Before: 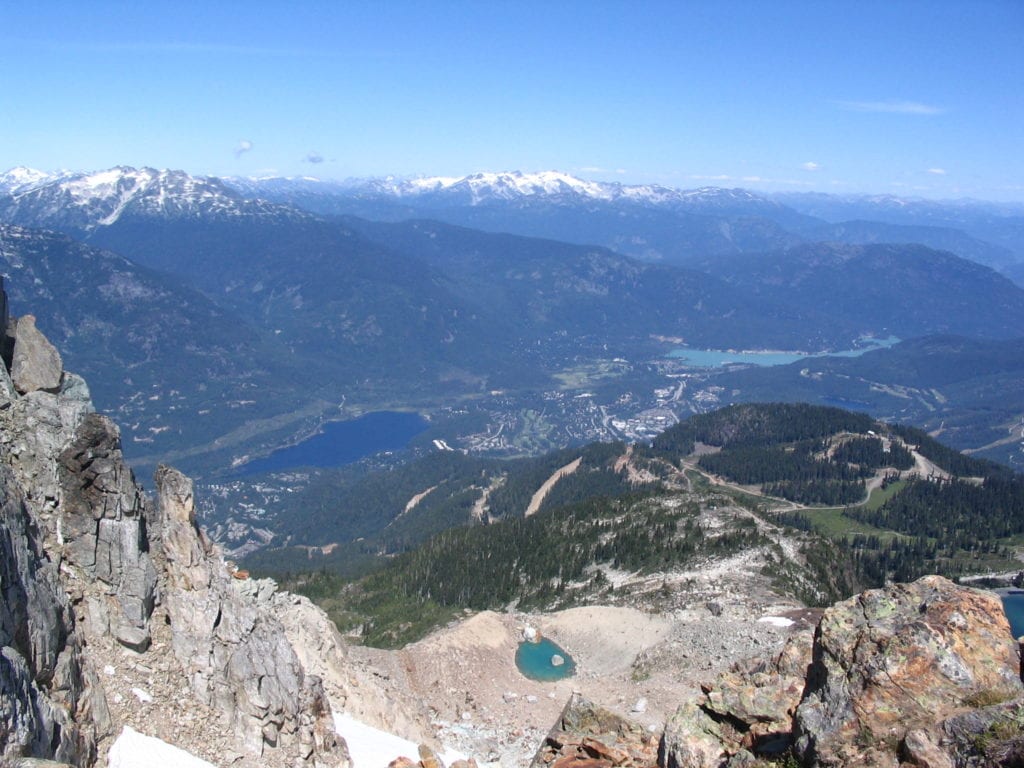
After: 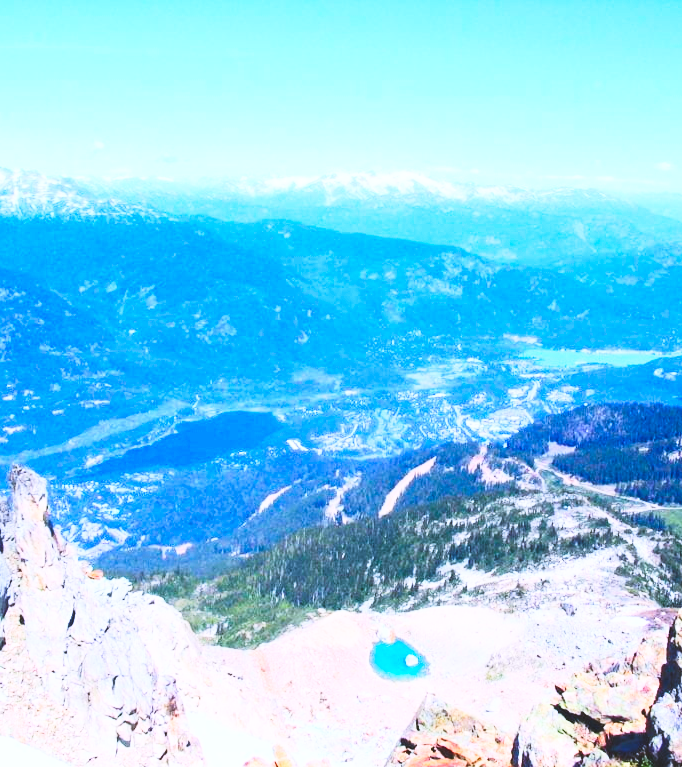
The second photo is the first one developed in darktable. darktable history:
contrast brightness saturation: contrast 0.39, brightness 0.53
color correction: saturation 1.34
base curve: curves: ch0 [(0, 0) (0.032, 0.025) (0.121, 0.166) (0.206, 0.329) (0.605, 0.79) (1, 1)], preserve colors none
color balance rgb: shadows lift › chroma 2%, shadows lift › hue 247.2°, power › chroma 0.3%, power › hue 25.2°, highlights gain › chroma 3%, highlights gain › hue 60°, global offset › luminance 0.75%, perceptual saturation grading › global saturation 20%, perceptual saturation grading › highlights -20%, perceptual saturation grading › shadows 30%, global vibrance 20%
white balance: red 0.976, blue 1.04
color balance: mode lift, gamma, gain (sRGB)
crop and rotate: left 14.292%, right 19.041%
color calibration: x 0.372, y 0.386, temperature 4283.97 K
